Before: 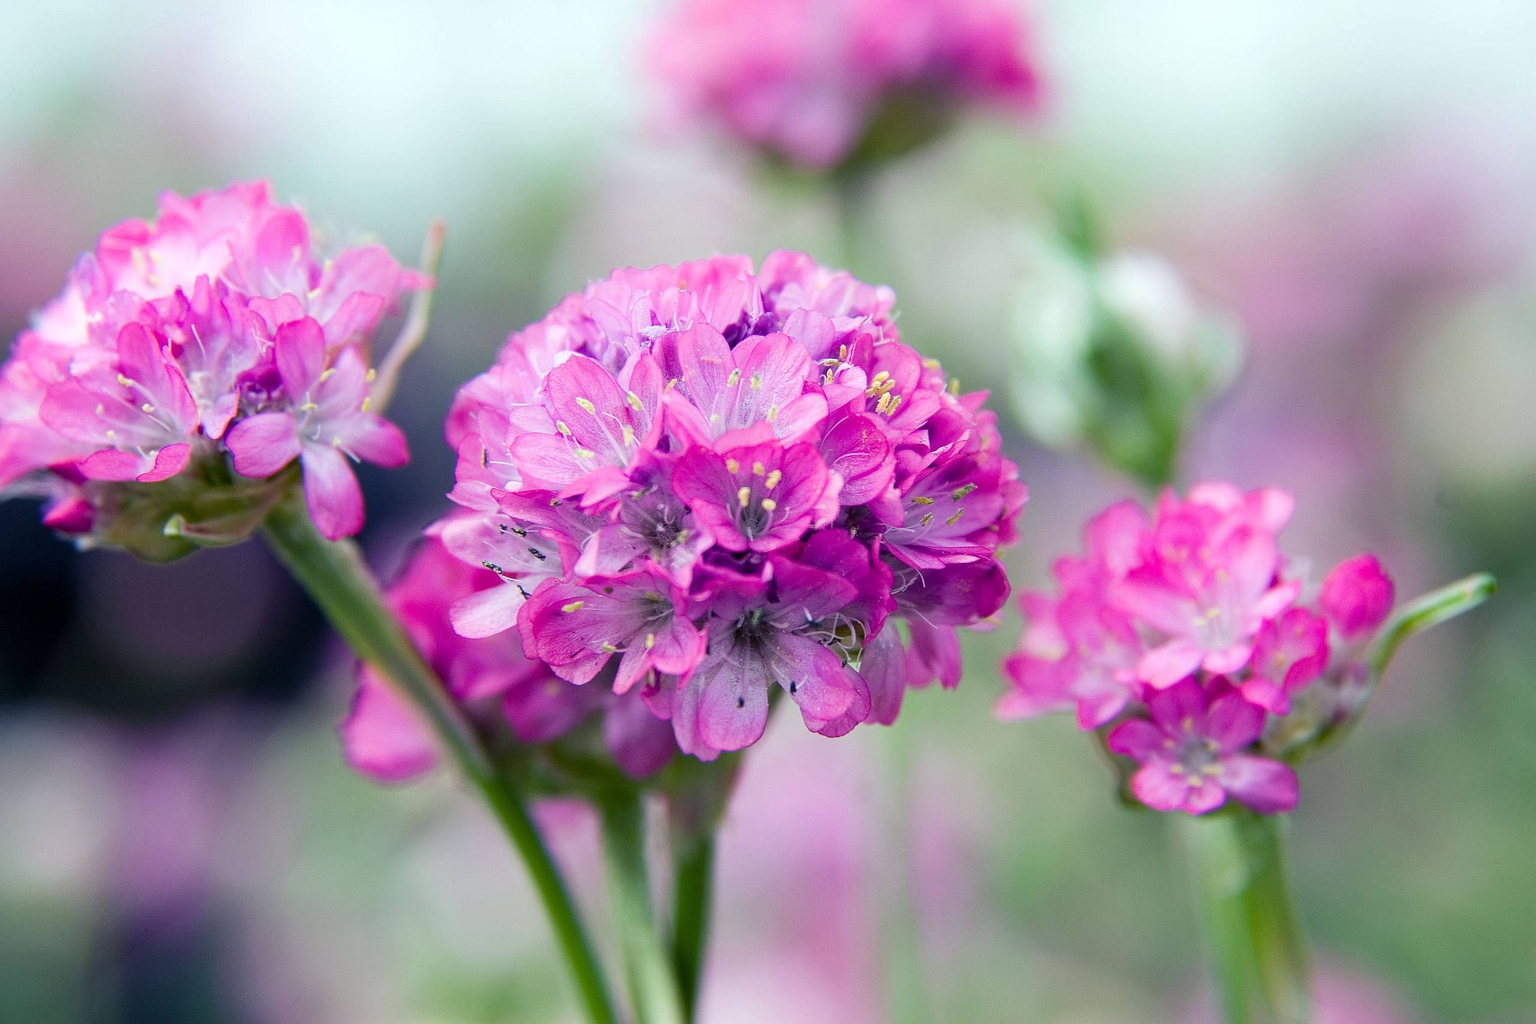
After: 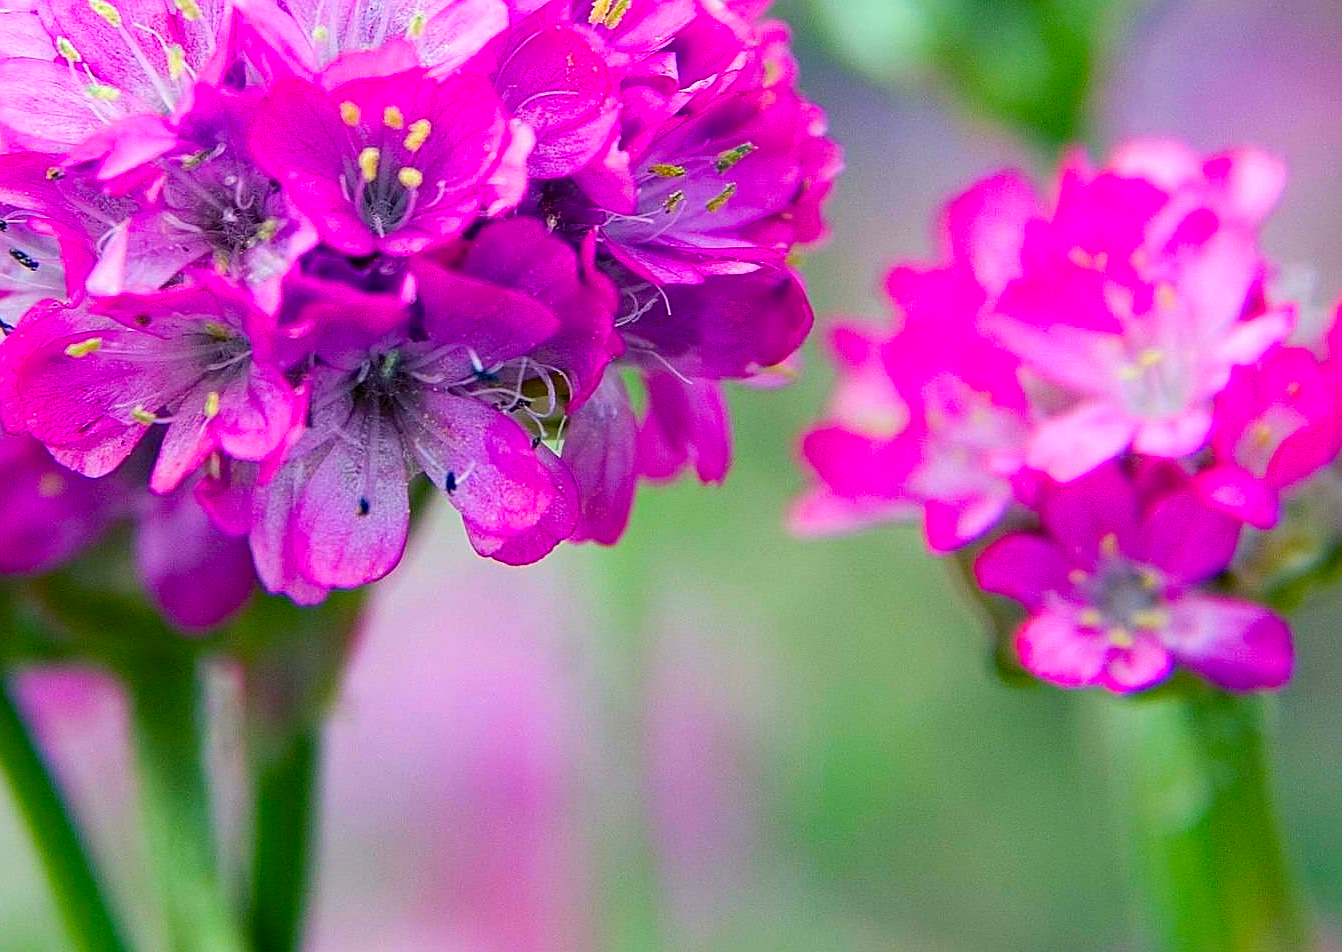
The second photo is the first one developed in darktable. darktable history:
crop: left 34.034%, top 38.914%, right 13.529%, bottom 5.309%
contrast brightness saturation: saturation 0.489
haze removal: compatibility mode true, adaptive false
sharpen: on, module defaults
